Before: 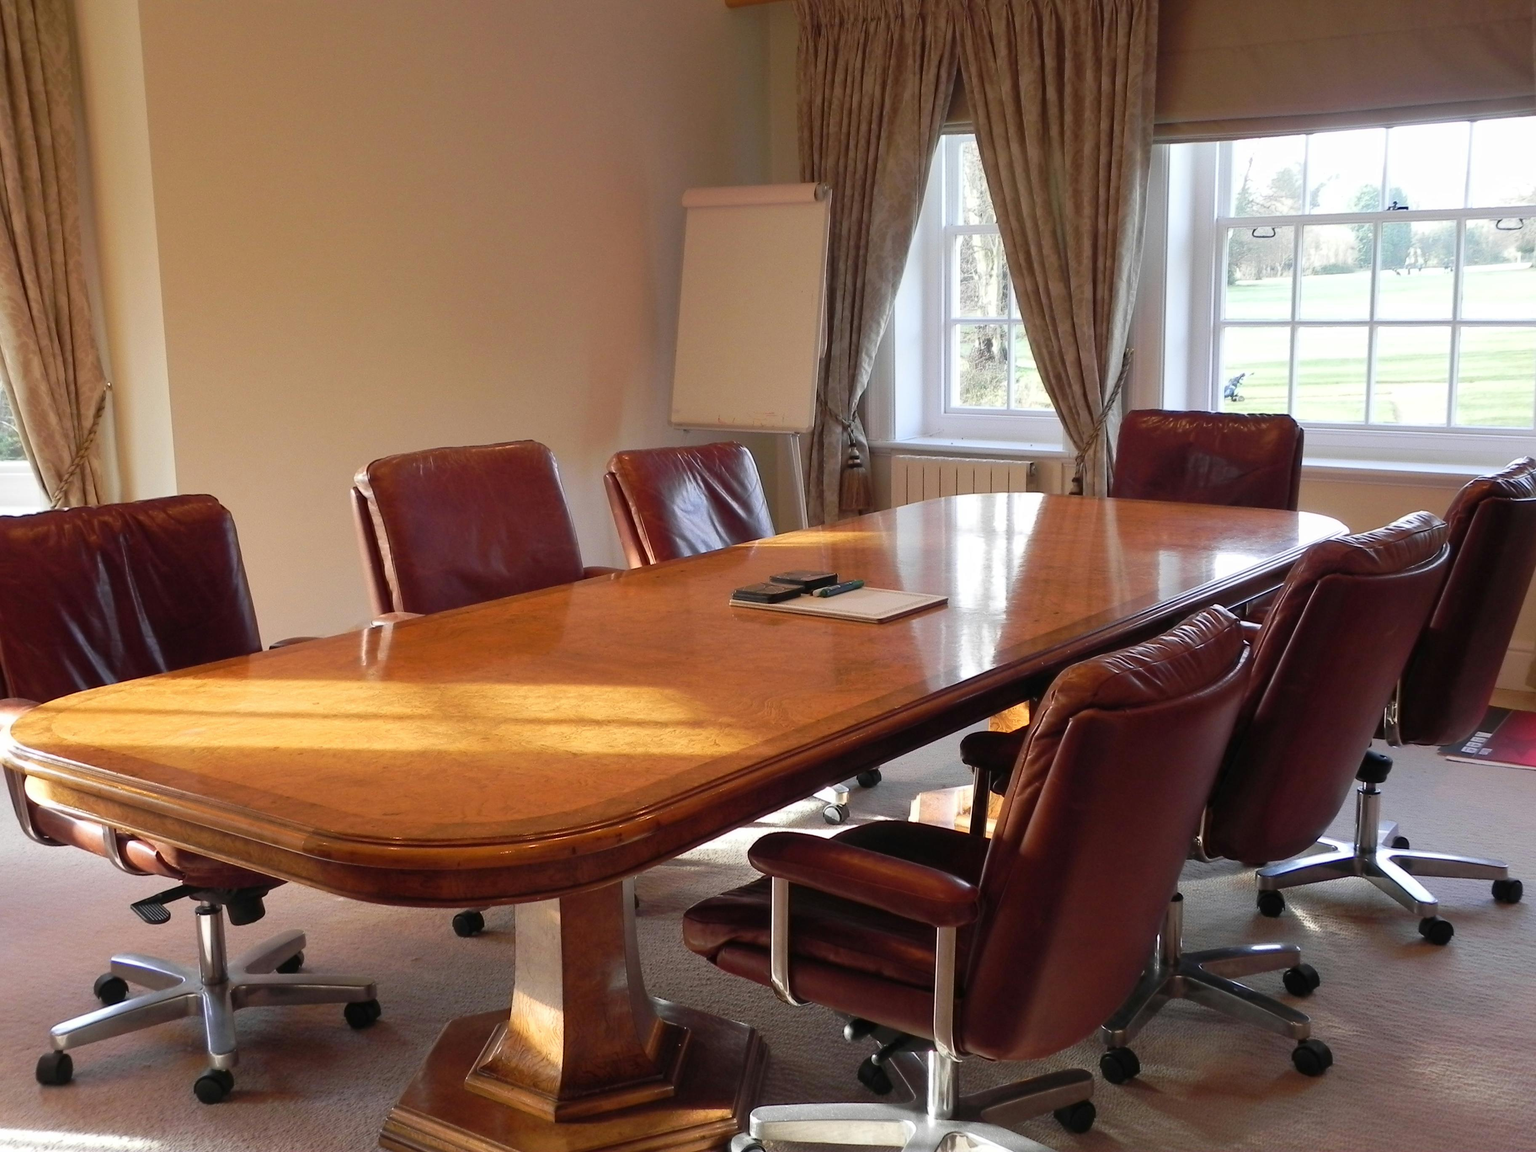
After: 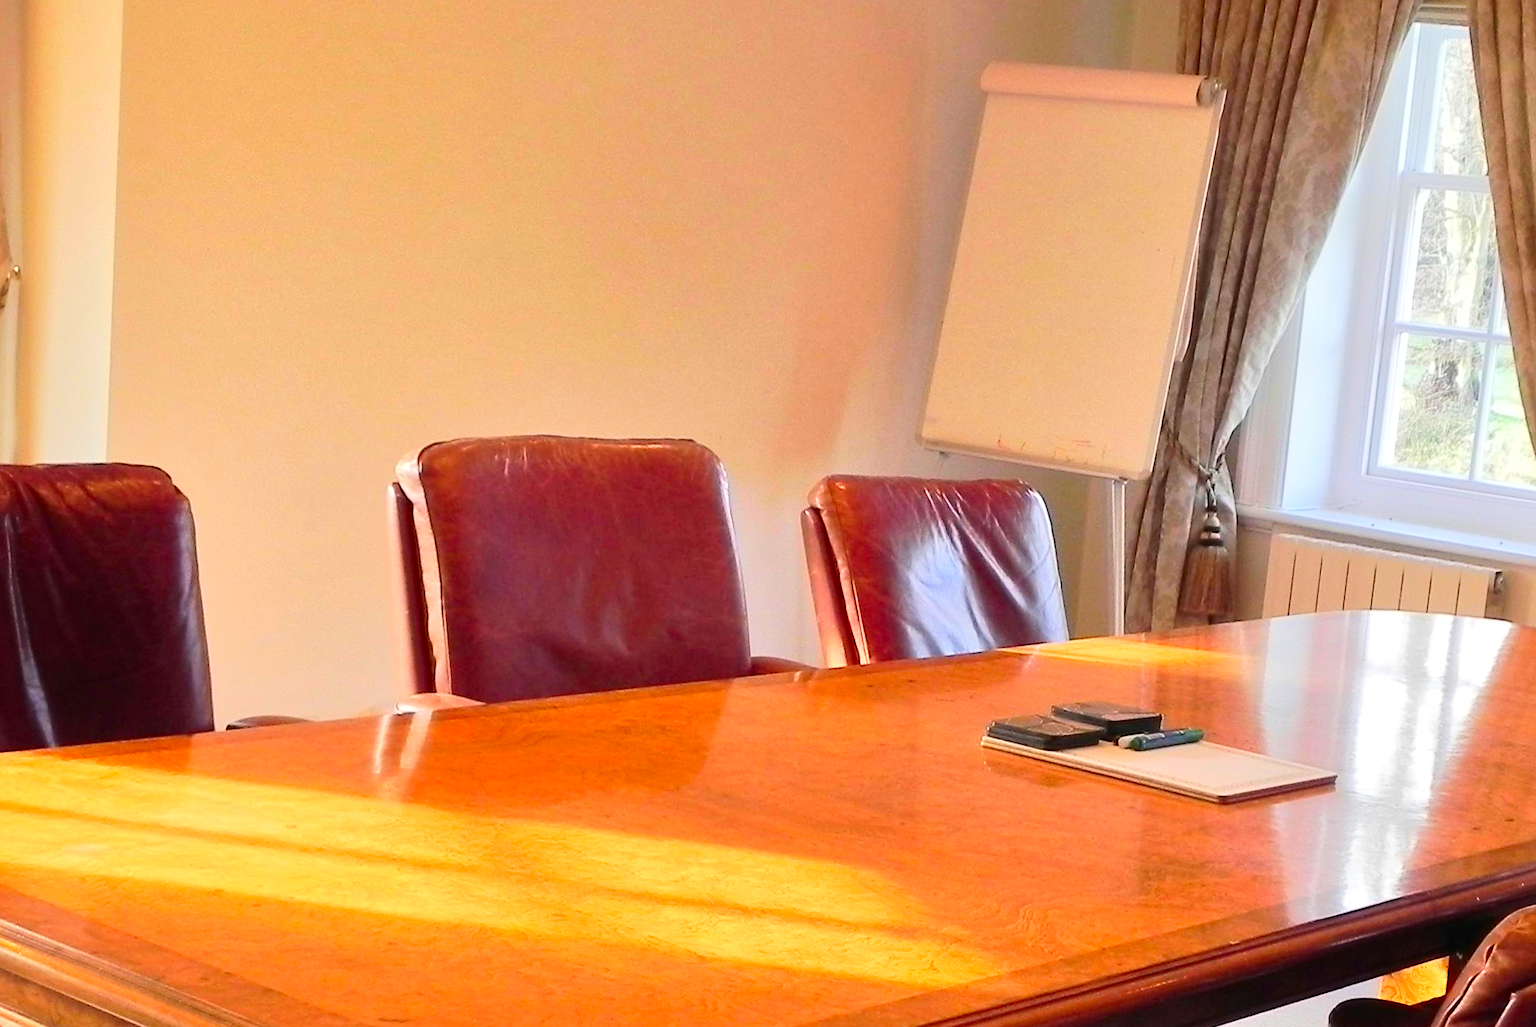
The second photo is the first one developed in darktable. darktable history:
exposure: black level correction 0.001, exposure -0.123 EV, compensate highlight preservation false
color correction: highlights b* 0.054, saturation 1.29
crop and rotate: angle -6.66°, left 2.033%, top 7.023%, right 27.691%, bottom 30.265%
tone equalizer: -7 EV 0.142 EV, -6 EV 0.638 EV, -5 EV 1.11 EV, -4 EV 1.36 EV, -3 EV 1.17 EV, -2 EV 0.6 EV, -1 EV 0.149 EV, edges refinement/feathering 500, mask exposure compensation -1.57 EV, preserve details guided filter
sharpen: amount 0.204
